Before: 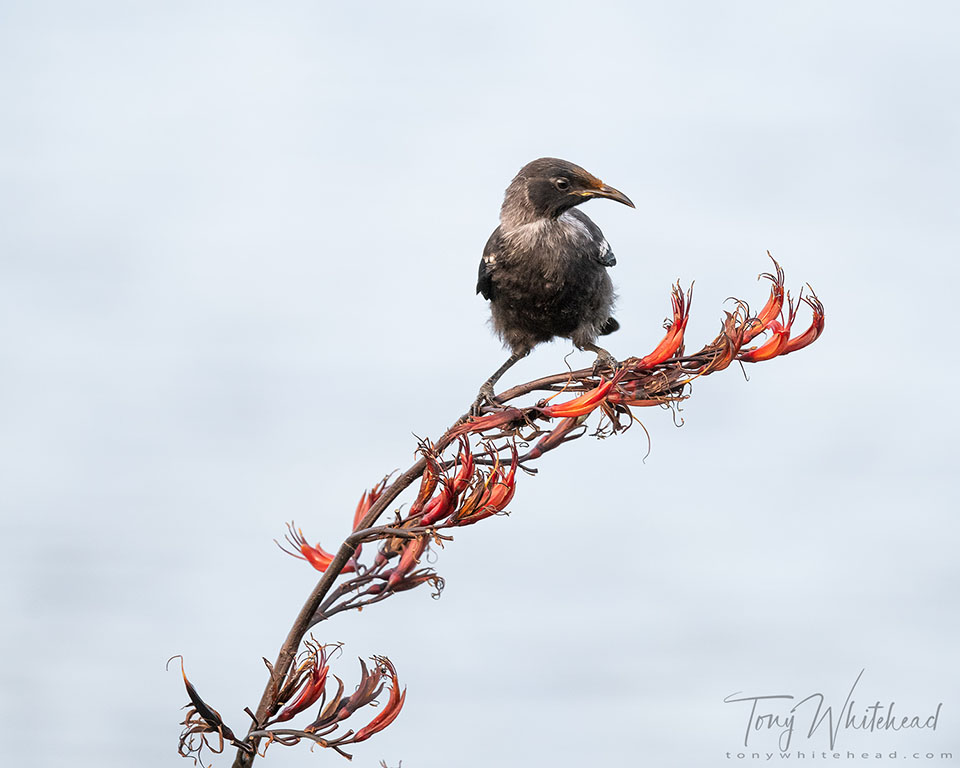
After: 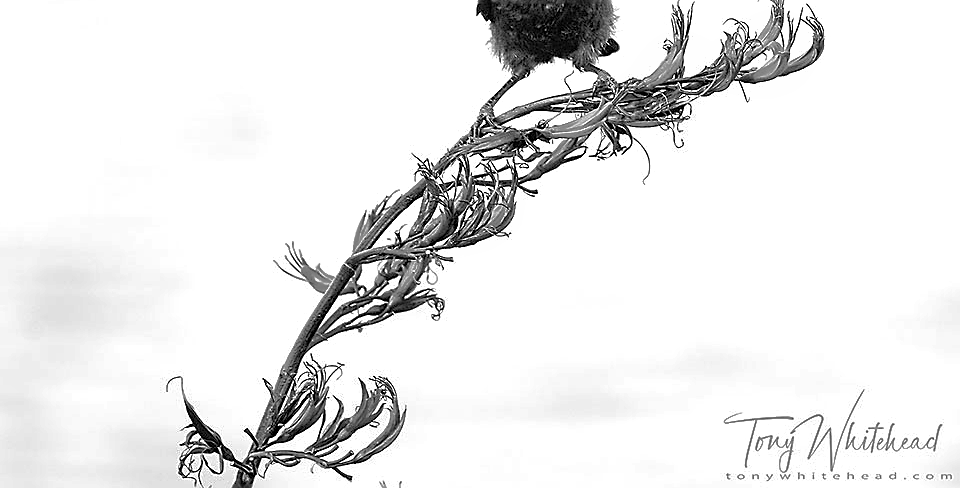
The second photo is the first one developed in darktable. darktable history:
tone equalizer: -8 EV -0.417 EV, -7 EV -0.389 EV, -6 EV -0.333 EV, -5 EV -0.222 EV, -3 EV 0.222 EV, -2 EV 0.333 EV, -1 EV 0.389 EV, +0 EV 0.417 EV, edges refinement/feathering 500, mask exposure compensation -1.25 EV, preserve details no
monochrome: size 3.1
rotate and perspective: automatic cropping original format, crop left 0, crop top 0
sharpen: radius 1.4, amount 1.25, threshold 0.7
shadows and highlights: on, module defaults
crop and rotate: top 36.435%
